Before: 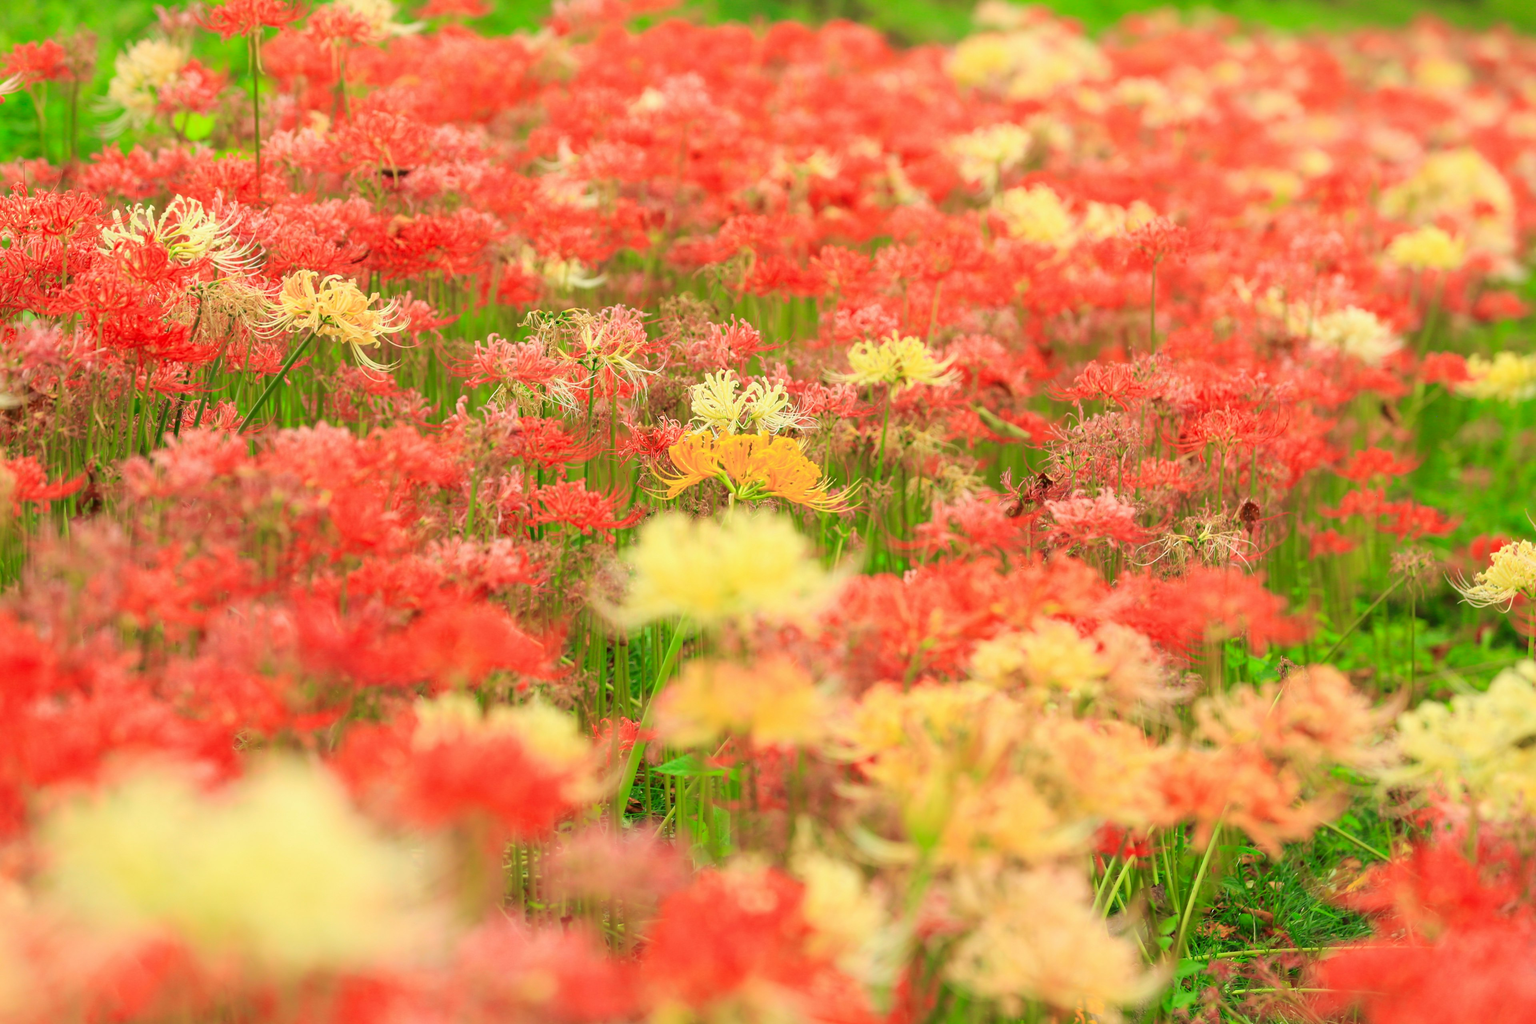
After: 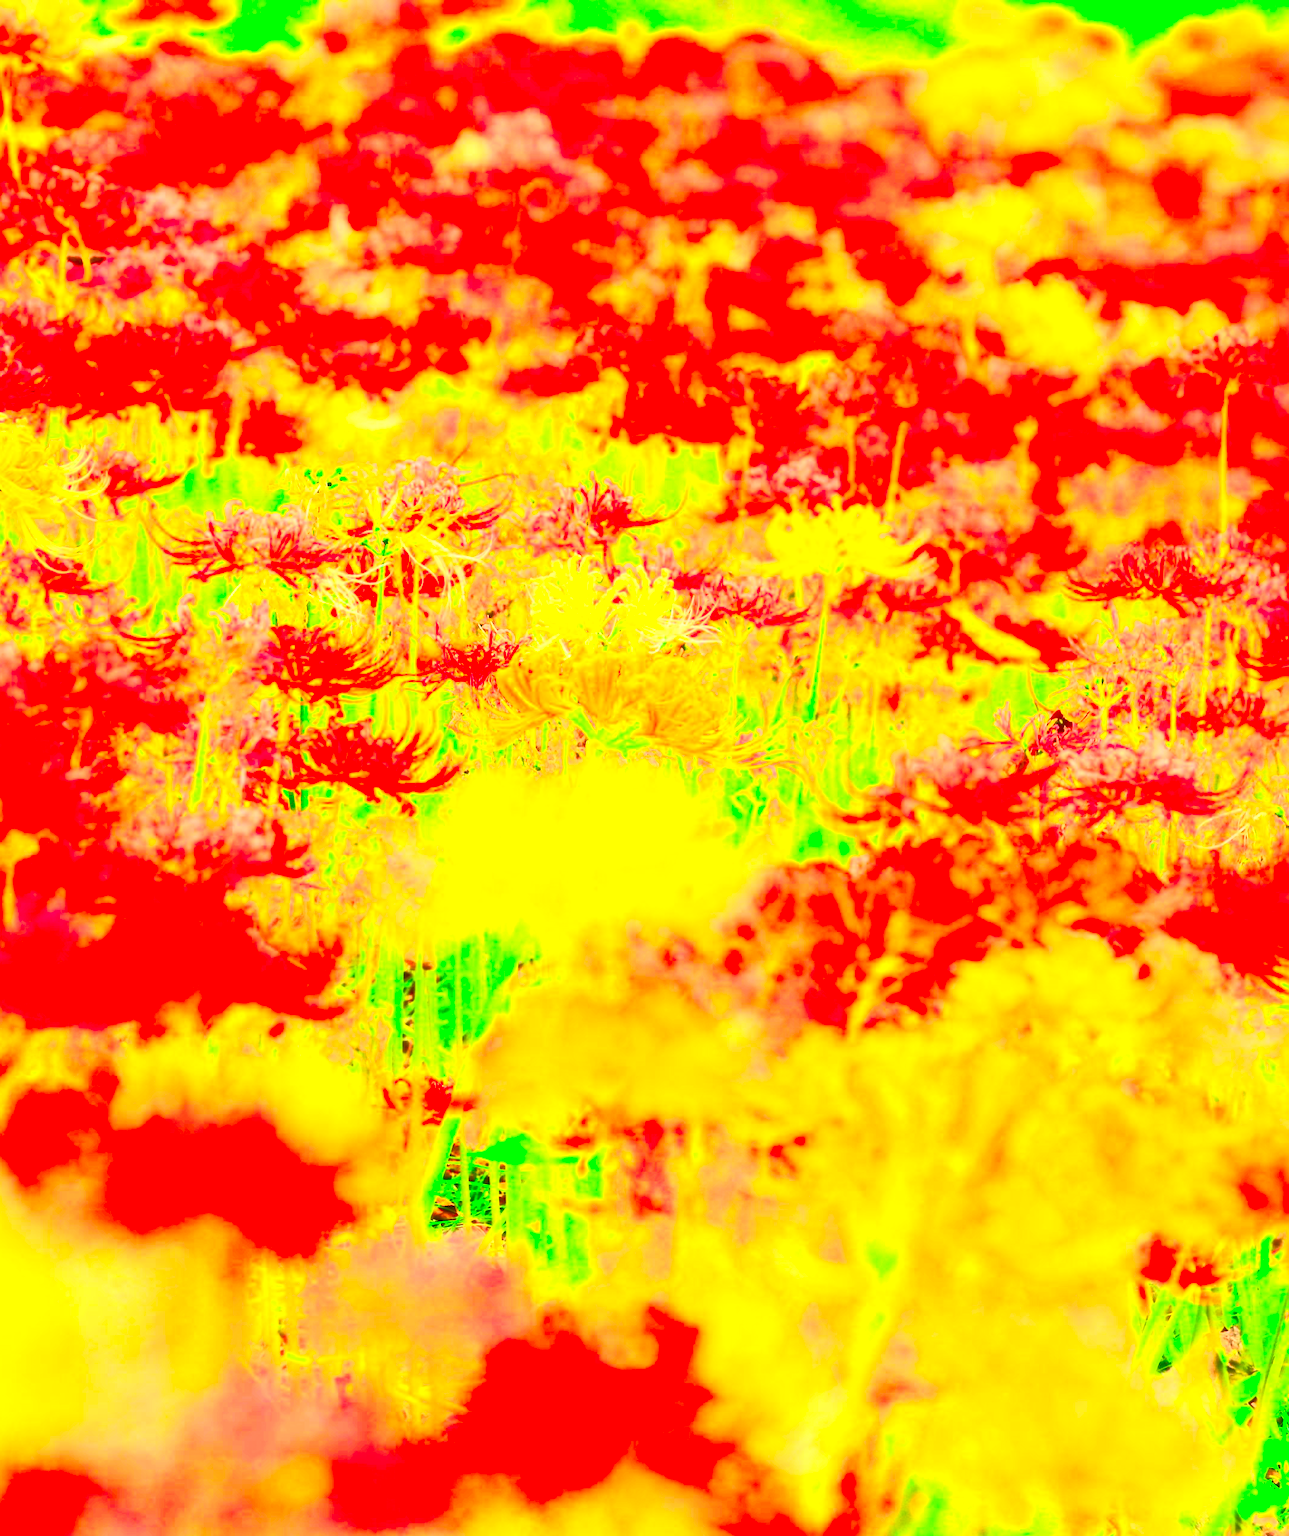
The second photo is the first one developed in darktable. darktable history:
contrast brightness saturation: contrast 0.995, brightness 0.989, saturation 0.992
crop: left 22.024%, right 21.99%, bottom 0.011%
exposure: exposure 1 EV, compensate highlight preservation false
